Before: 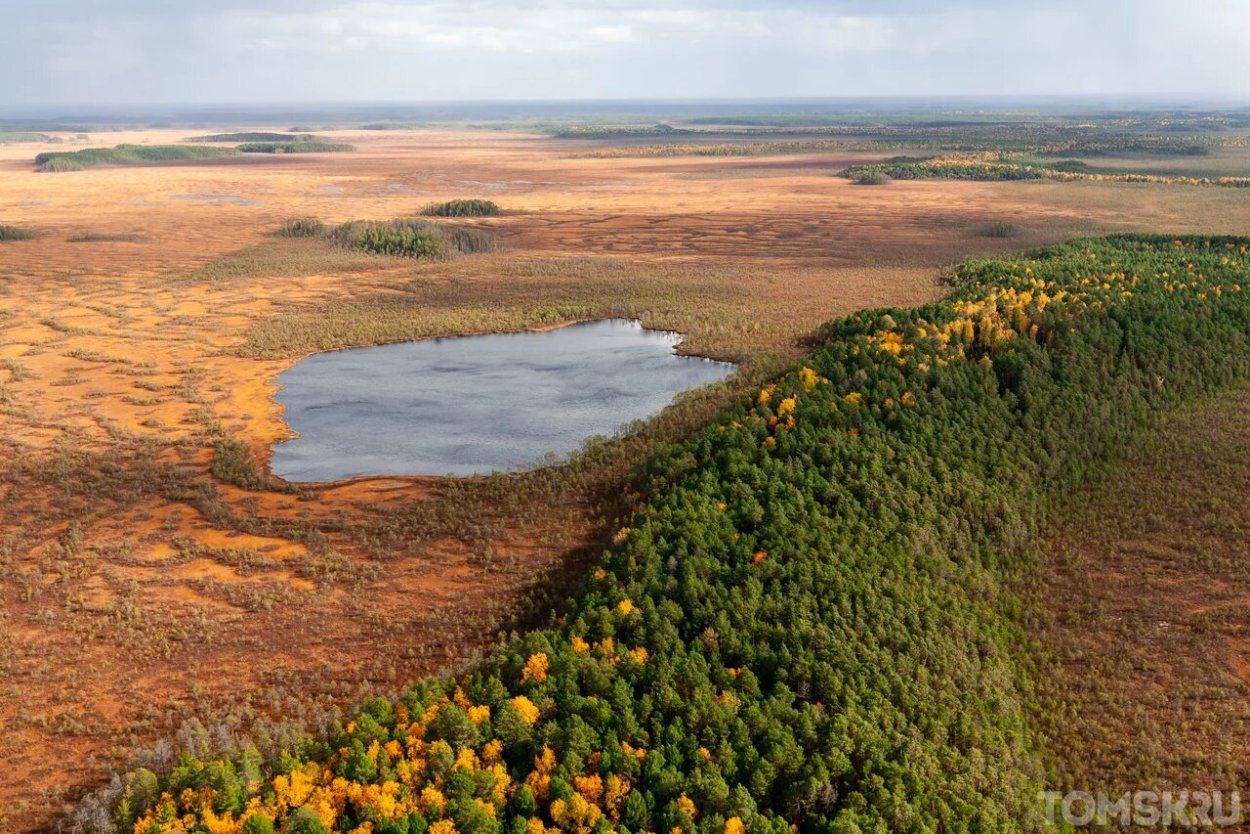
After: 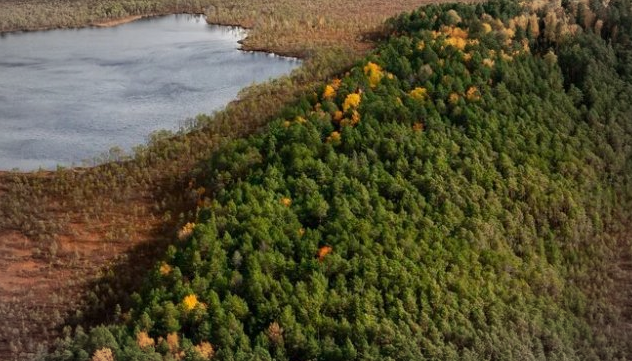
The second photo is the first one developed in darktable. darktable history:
vignetting: brightness -0.264, automatic ratio true, unbound false
crop: left 34.803%, top 36.616%, right 14.574%, bottom 20.003%
